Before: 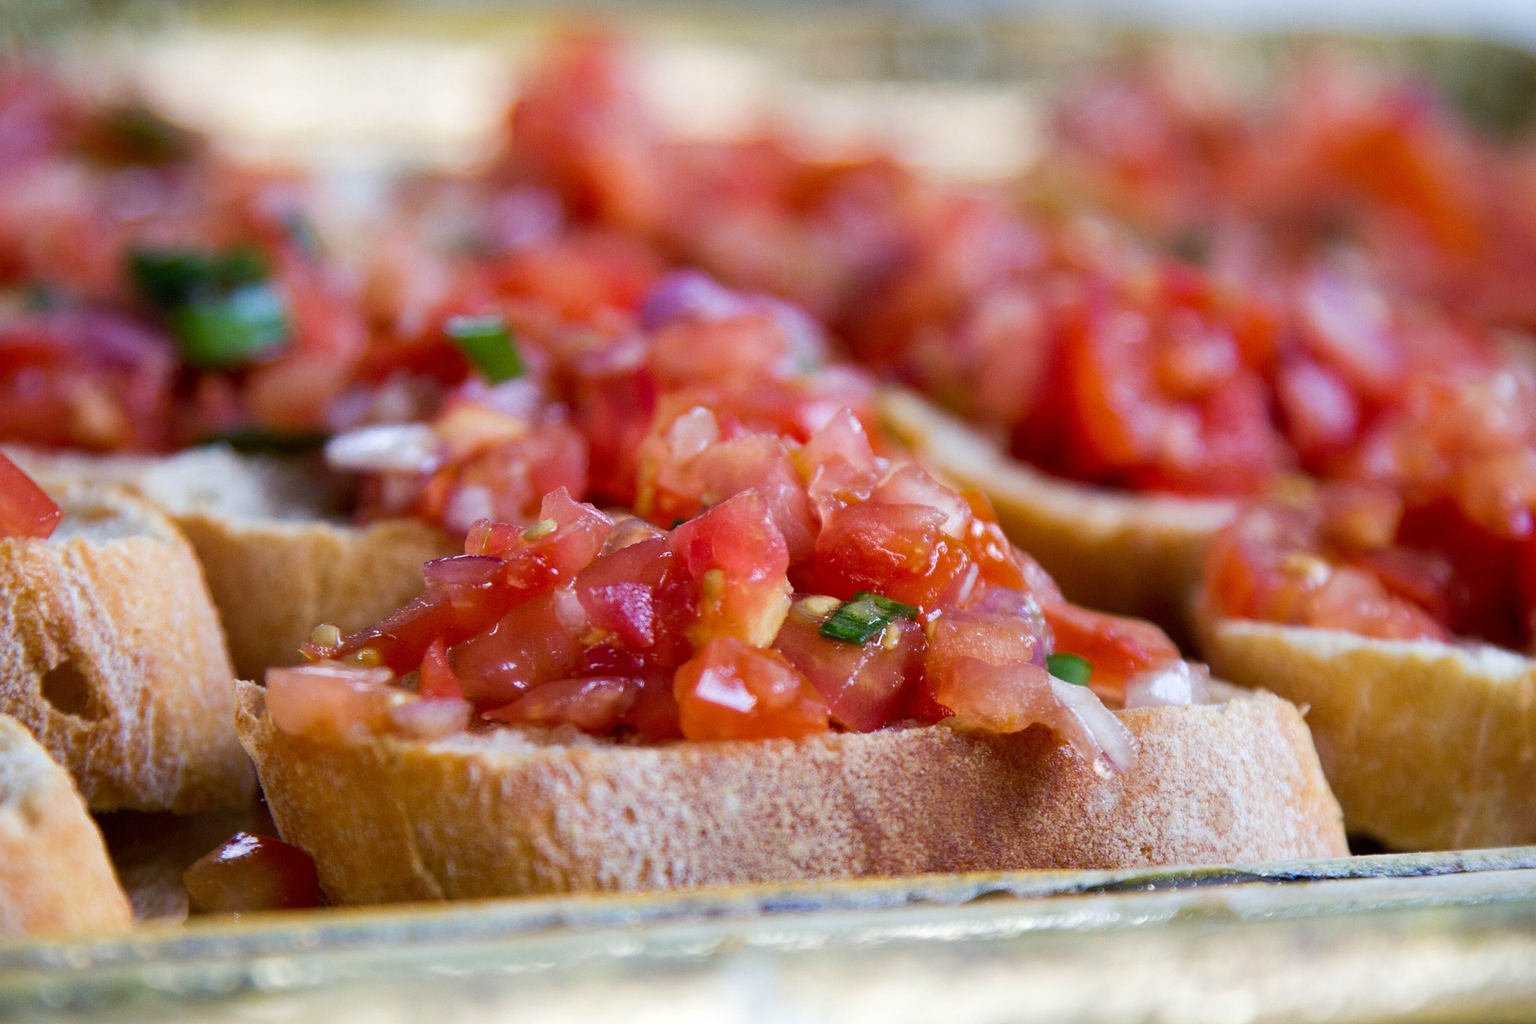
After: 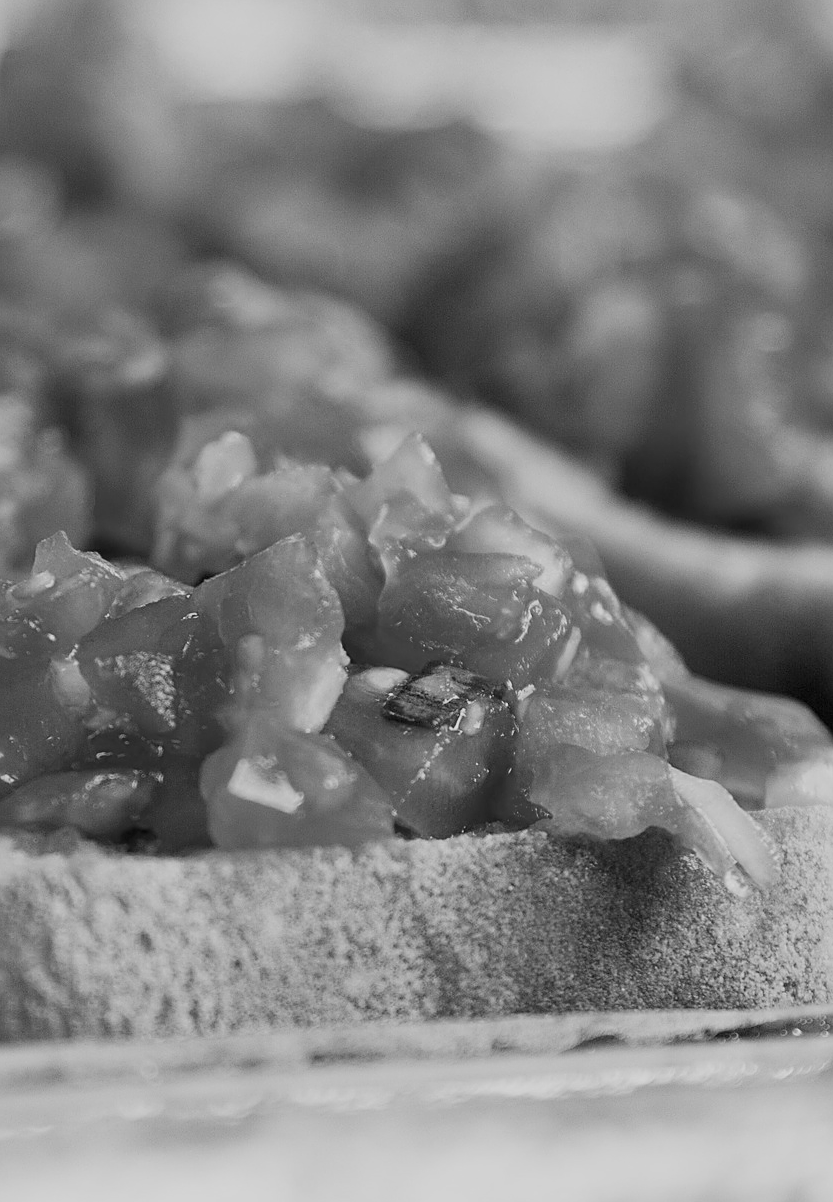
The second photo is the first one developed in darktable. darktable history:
exposure: black level correction 0, exposure 0.4 EV, compensate exposure bias true, compensate highlight preservation false
sharpen: on, module defaults
monochrome: a 32, b 64, size 2.3
filmic rgb: black relative exposure -8.79 EV, white relative exposure 4.98 EV, threshold 3 EV, target black luminance 0%, hardness 3.77, latitude 66.33%, contrast 0.822, shadows ↔ highlights balance 20%, color science v5 (2021), contrast in shadows safe, contrast in highlights safe, enable highlight reconstruction true
contrast brightness saturation: contrast 0.13, brightness -0.05, saturation 0.16
color correction: highlights a* -4.28, highlights b* 6.53
crop: left 33.452%, top 6.025%, right 23.155%
color balance rgb: linear chroma grading › global chroma 15%, perceptual saturation grading › global saturation 30%
